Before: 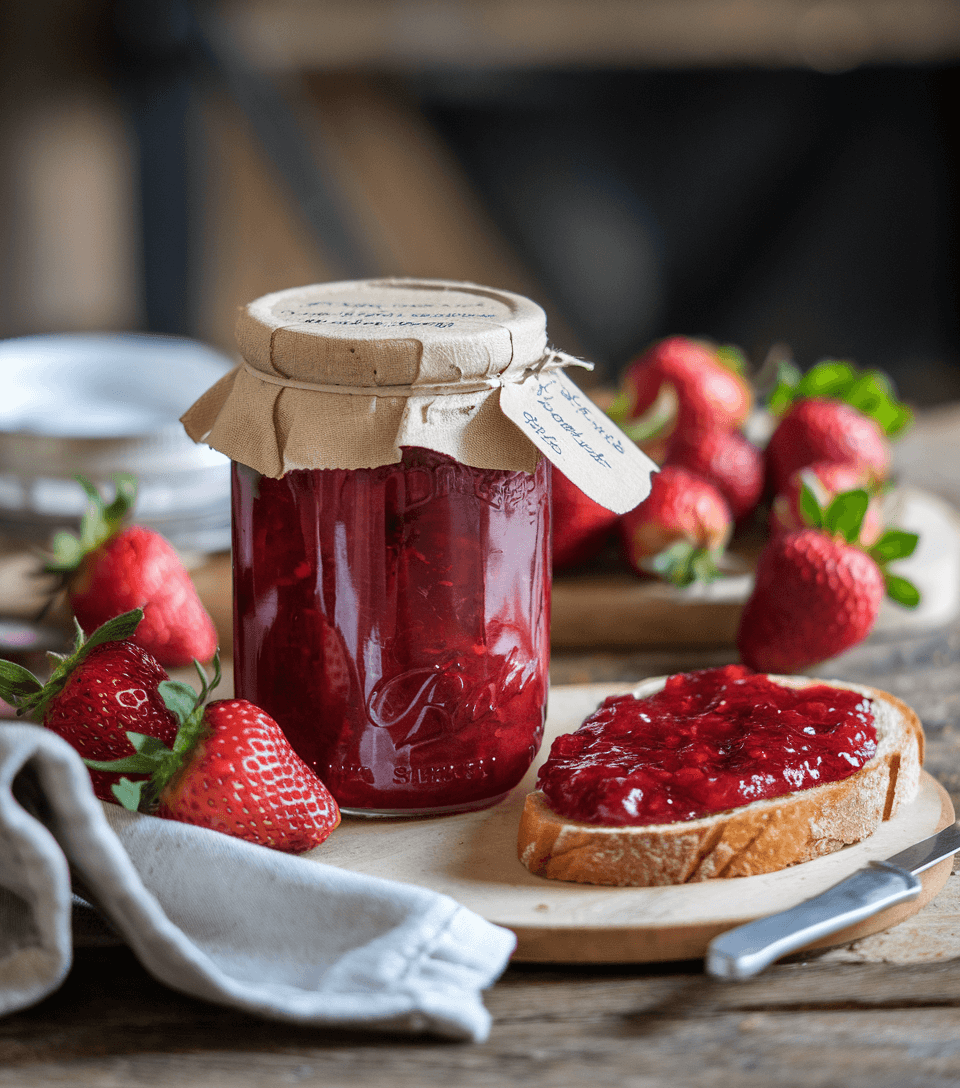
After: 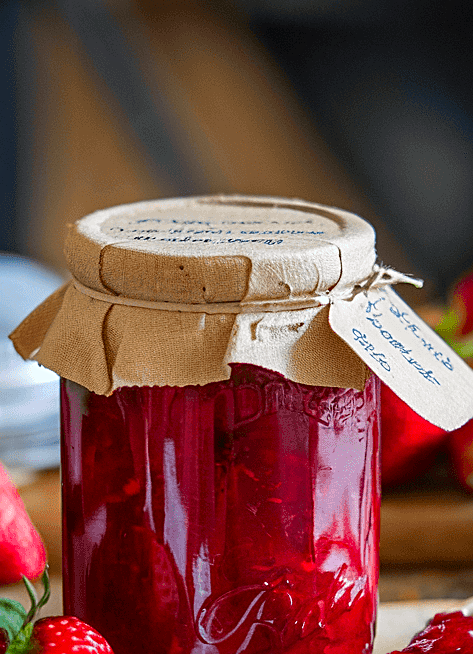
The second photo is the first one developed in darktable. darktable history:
crop: left 17.835%, top 7.675%, right 32.881%, bottom 32.213%
contrast brightness saturation: saturation 0.5
haze removal: compatibility mode true, adaptive false
exposure: compensate highlight preservation false
sharpen: on, module defaults
